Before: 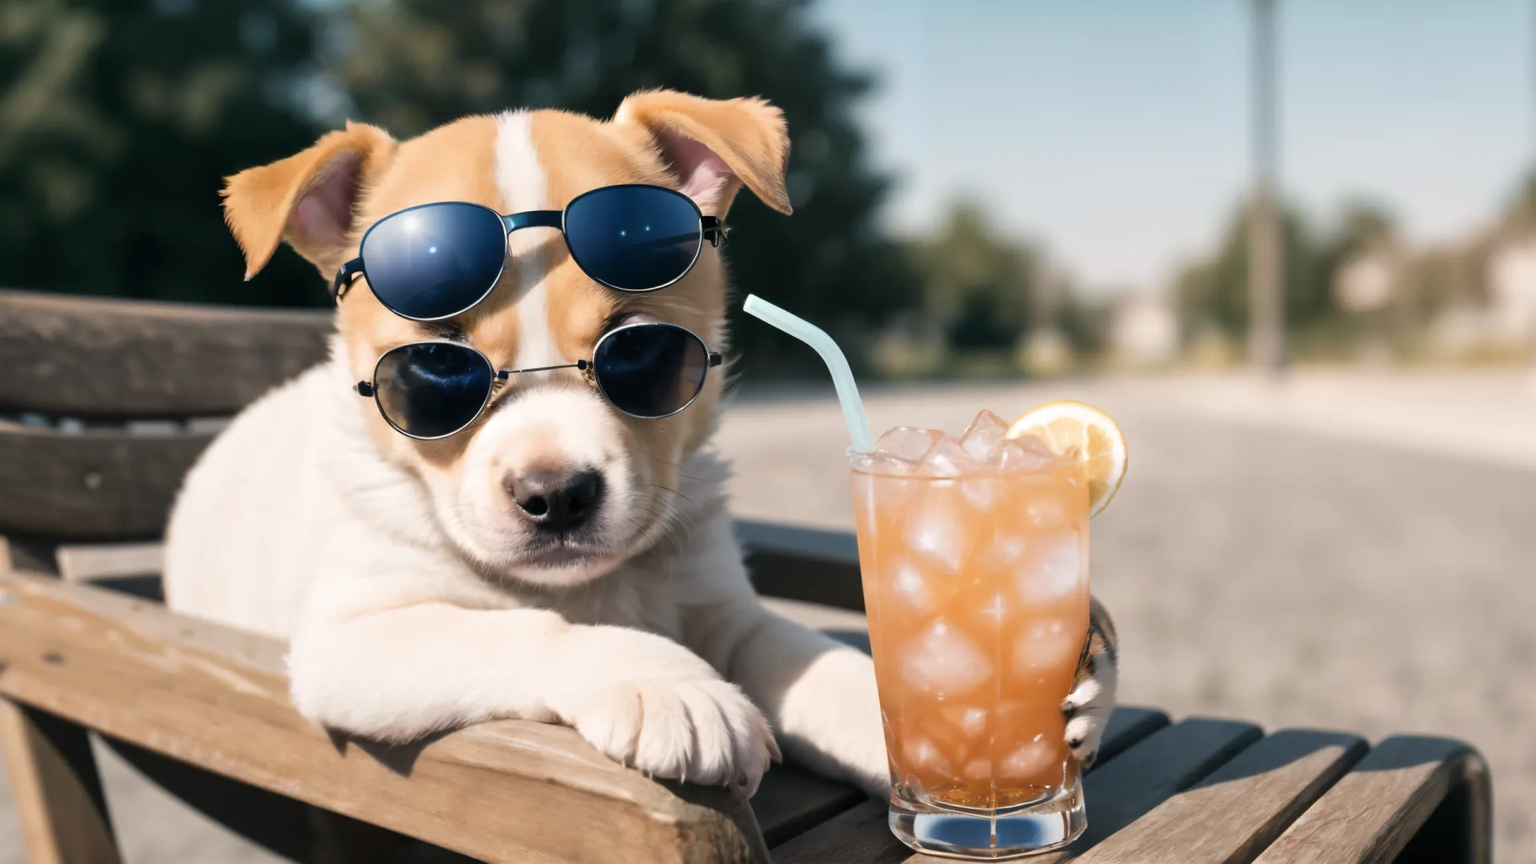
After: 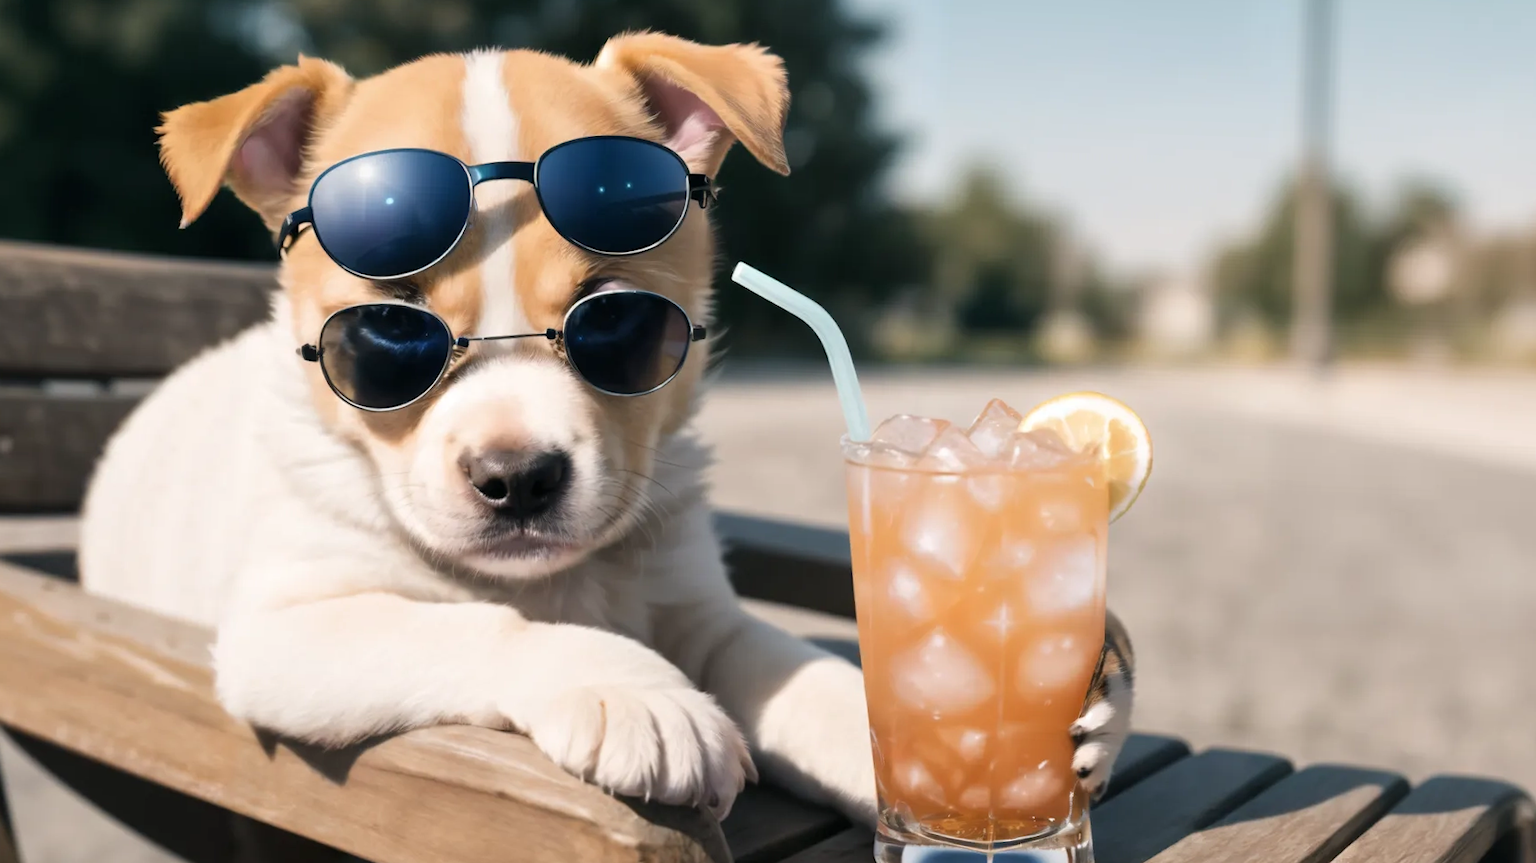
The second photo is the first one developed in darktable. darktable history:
crop and rotate: angle -1.92°, left 3.16%, top 4.125%, right 1.361%, bottom 0.486%
